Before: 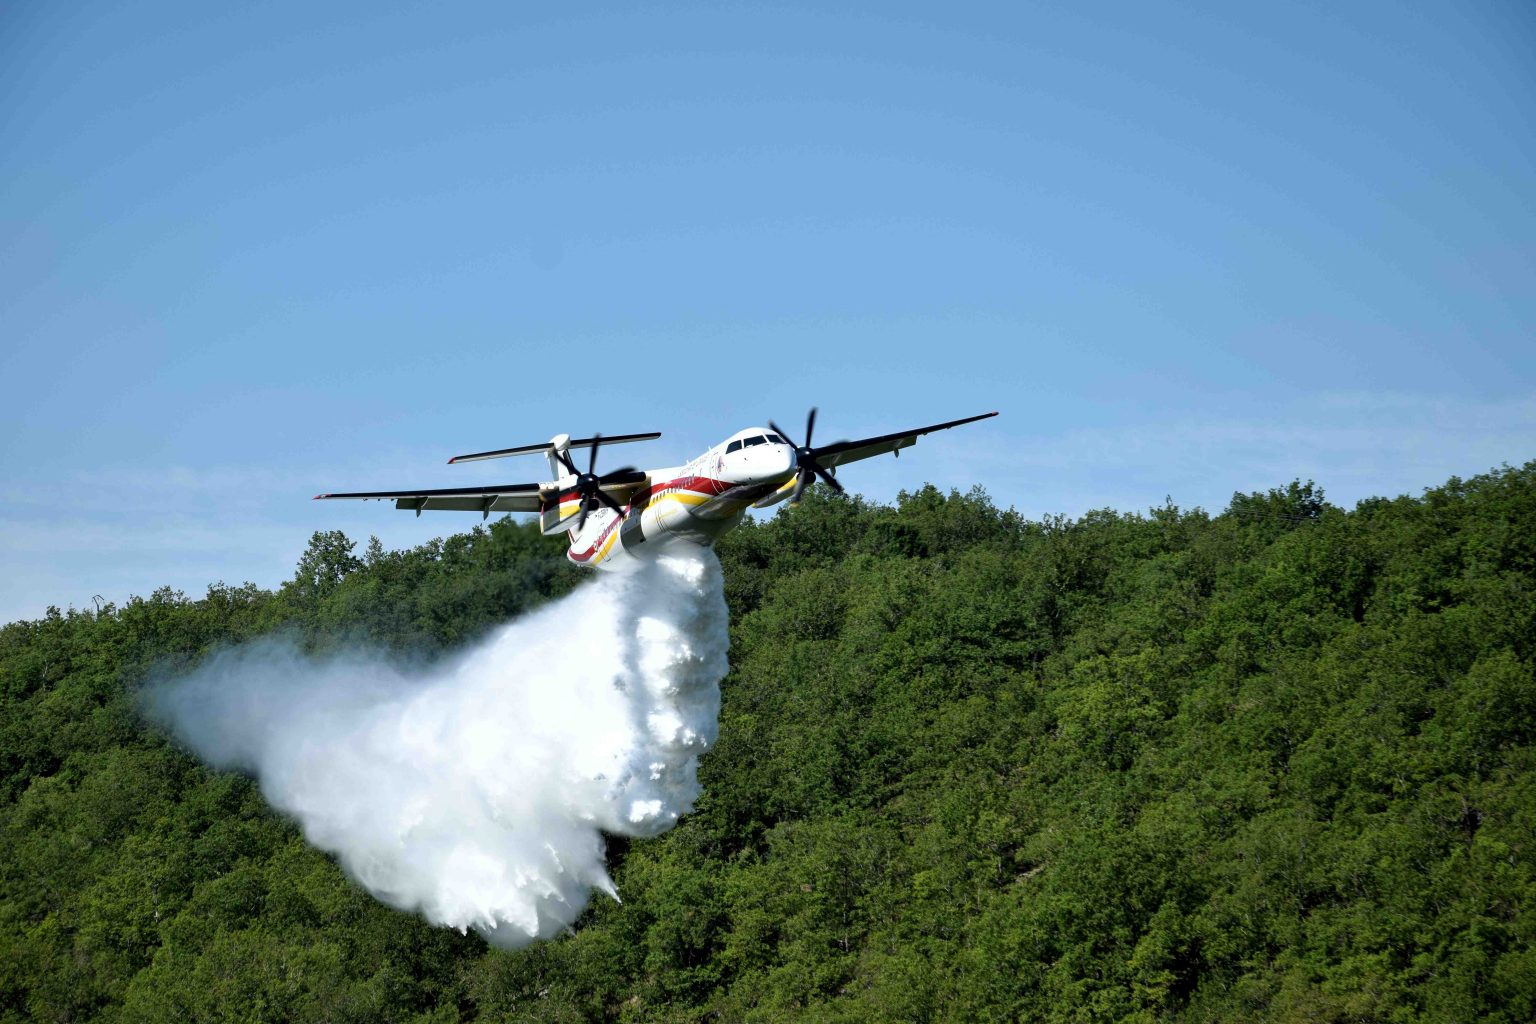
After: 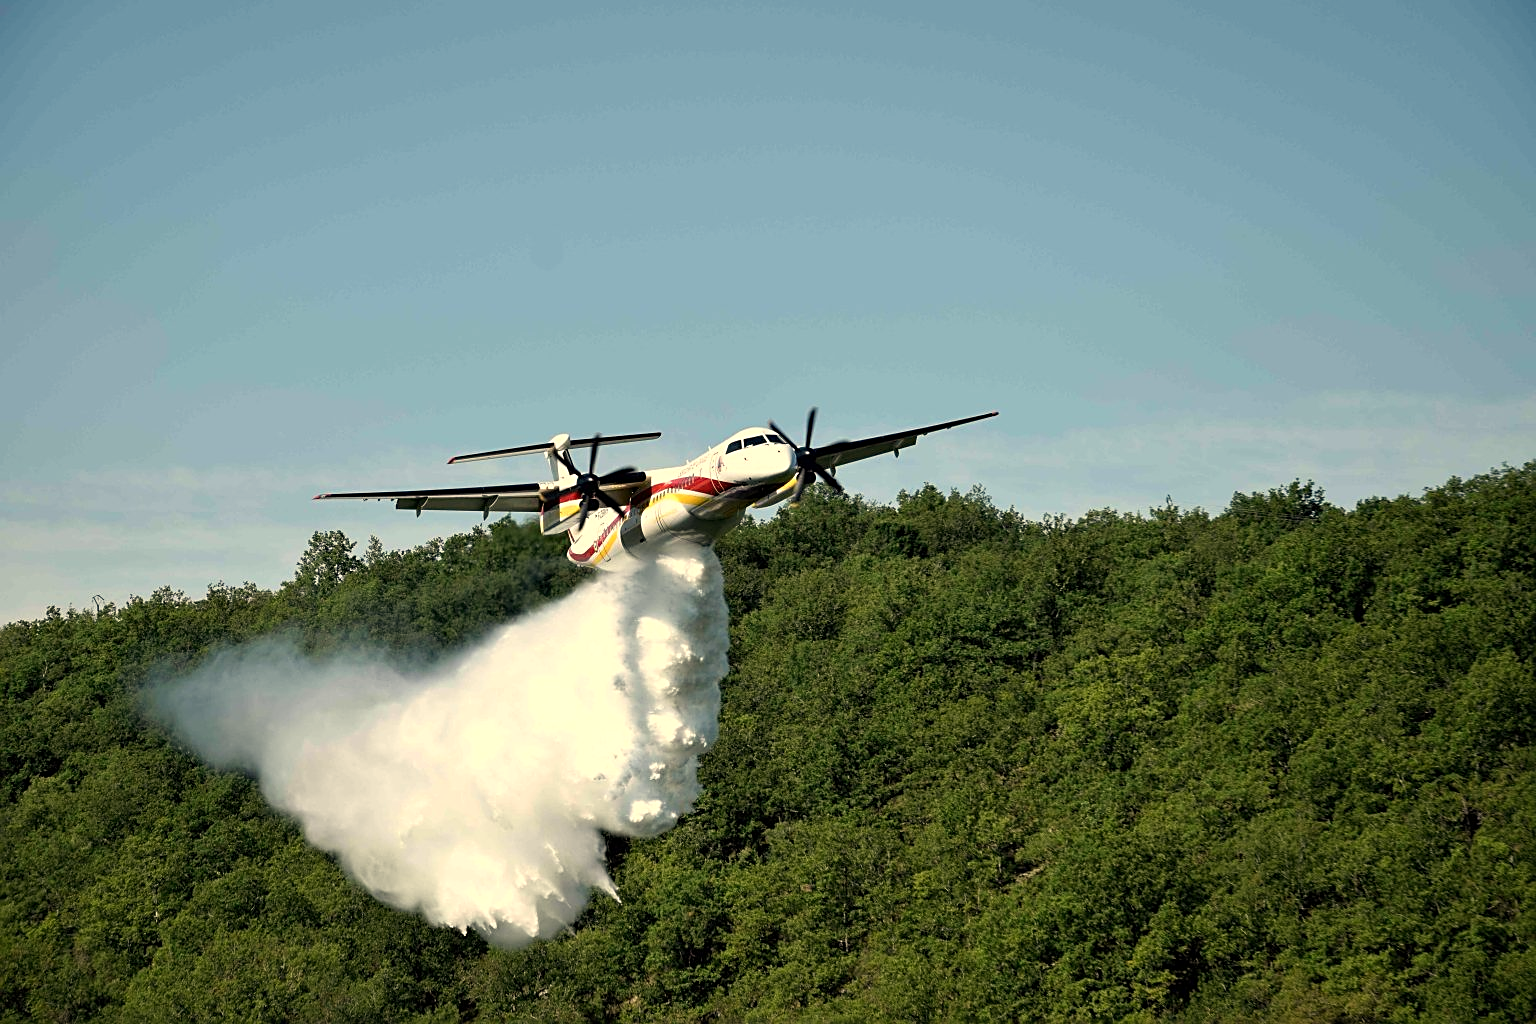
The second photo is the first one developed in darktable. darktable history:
sharpen: on, module defaults
white balance: red 1.123, blue 0.83
